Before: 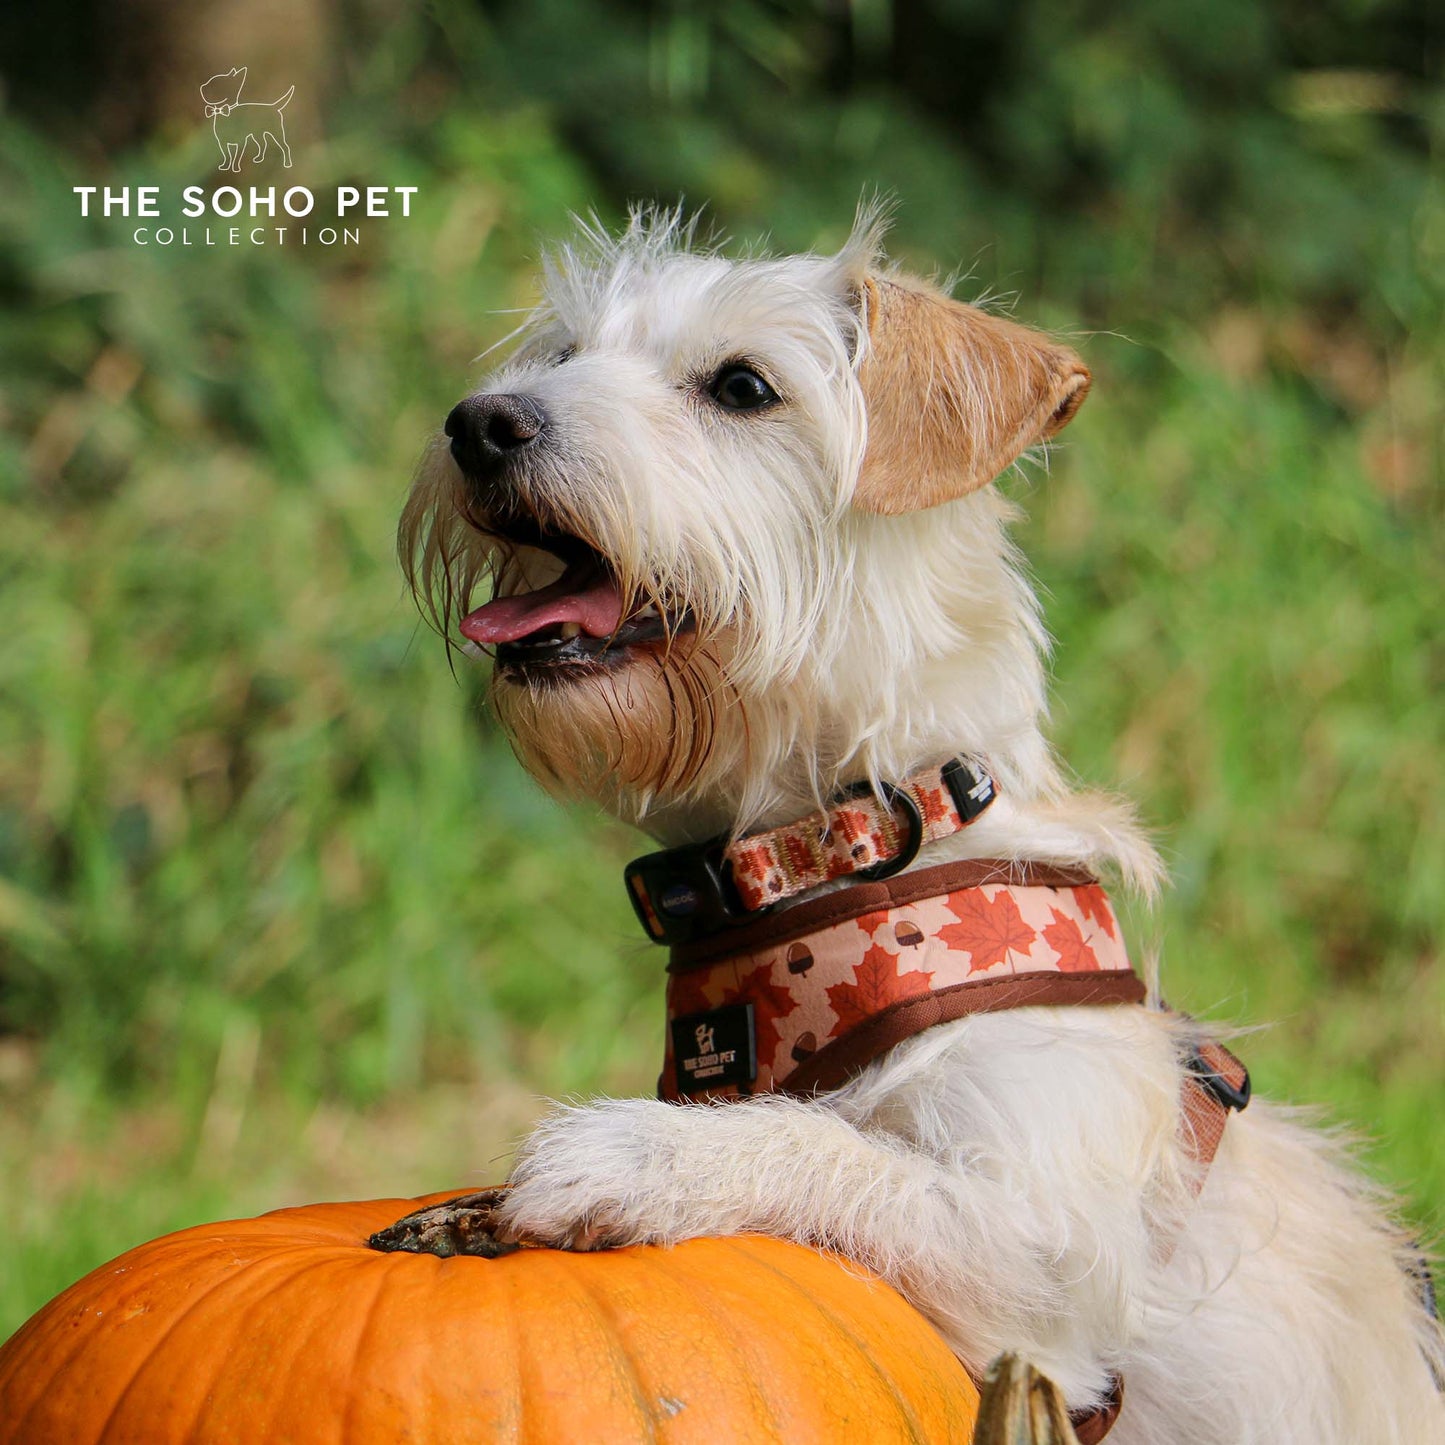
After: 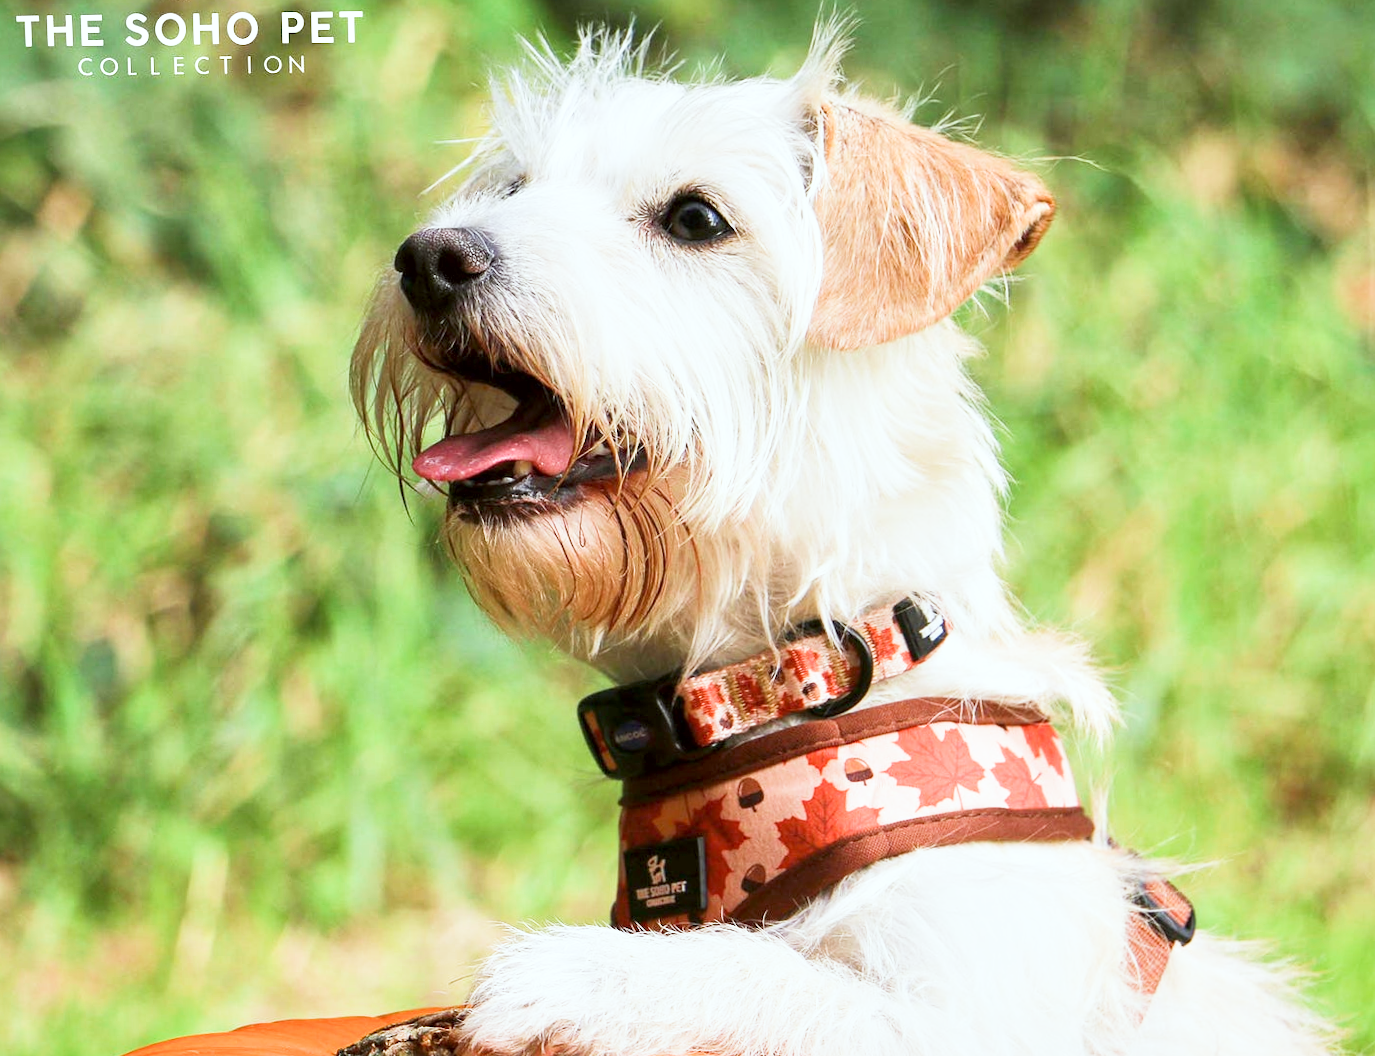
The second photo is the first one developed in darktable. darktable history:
local contrast: mode bilateral grid, contrast 20, coarseness 50, detail 120%, midtone range 0.2
rotate and perspective: rotation 0.074°, lens shift (vertical) 0.096, lens shift (horizontal) -0.041, crop left 0.043, crop right 0.952, crop top 0.024, crop bottom 0.979
color correction: highlights a* -2.73, highlights b* -2.09, shadows a* 2.41, shadows b* 2.73
sigmoid: contrast 1.22, skew 0.65
crop and rotate: top 12.5%, bottom 12.5%
exposure: exposure 1.5 EV, compensate highlight preservation false
